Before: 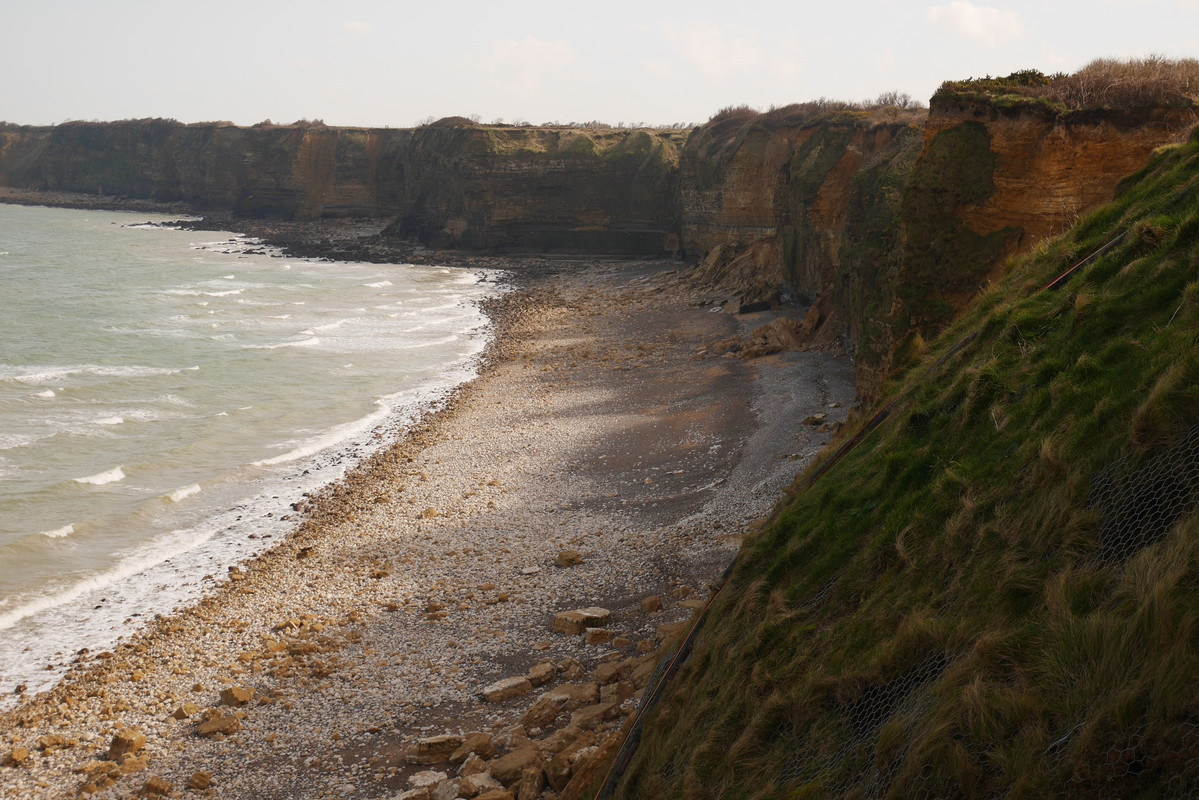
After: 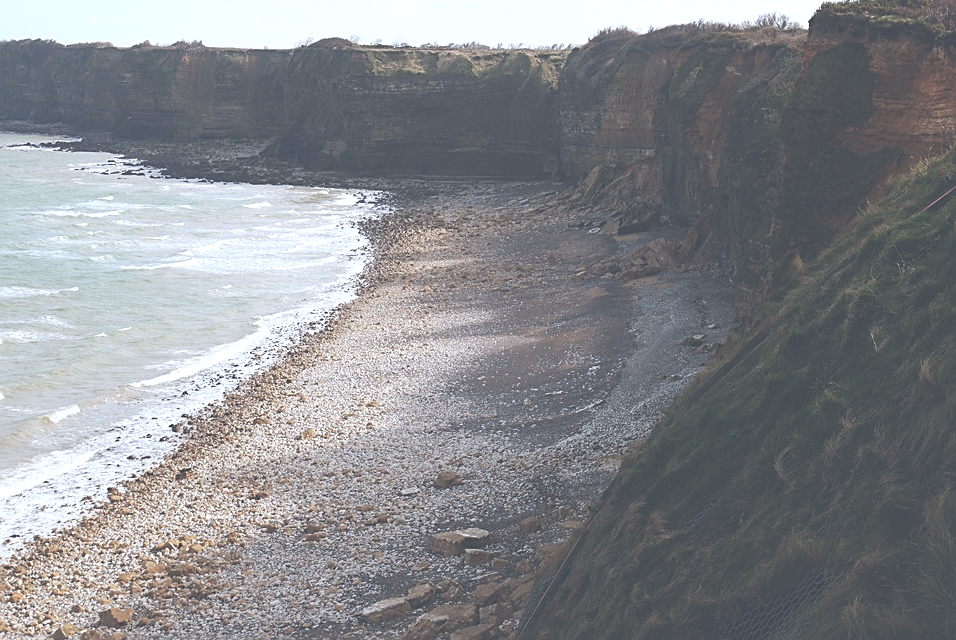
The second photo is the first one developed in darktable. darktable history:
crop and rotate: left 10.168%, top 9.95%, right 10.026%, bottom 9.954%
tone equalizer: -8 EV -0.394 EV, -7 EV -0.428 EV, -6 EV -0.333 EV, -5 EV -0.246 EV, -3 EV 0.207 EV, -2 EV 0.36 EV, -1 EV 0.403 EV, +0 EV 0.44 EV, edges refinement/feathering 500, mask exposure compensation -1.57 EV, preserve details no
exposure: black level correction -0.086, compensate highlight preservation false
base curve: exposure shift 0.576, preserve colors none
color calibration: x 0.372, y 0.387, temperature 4284.96 K
sharpen: amount 0.559
contrast brightness saturation: contrast 0.073
